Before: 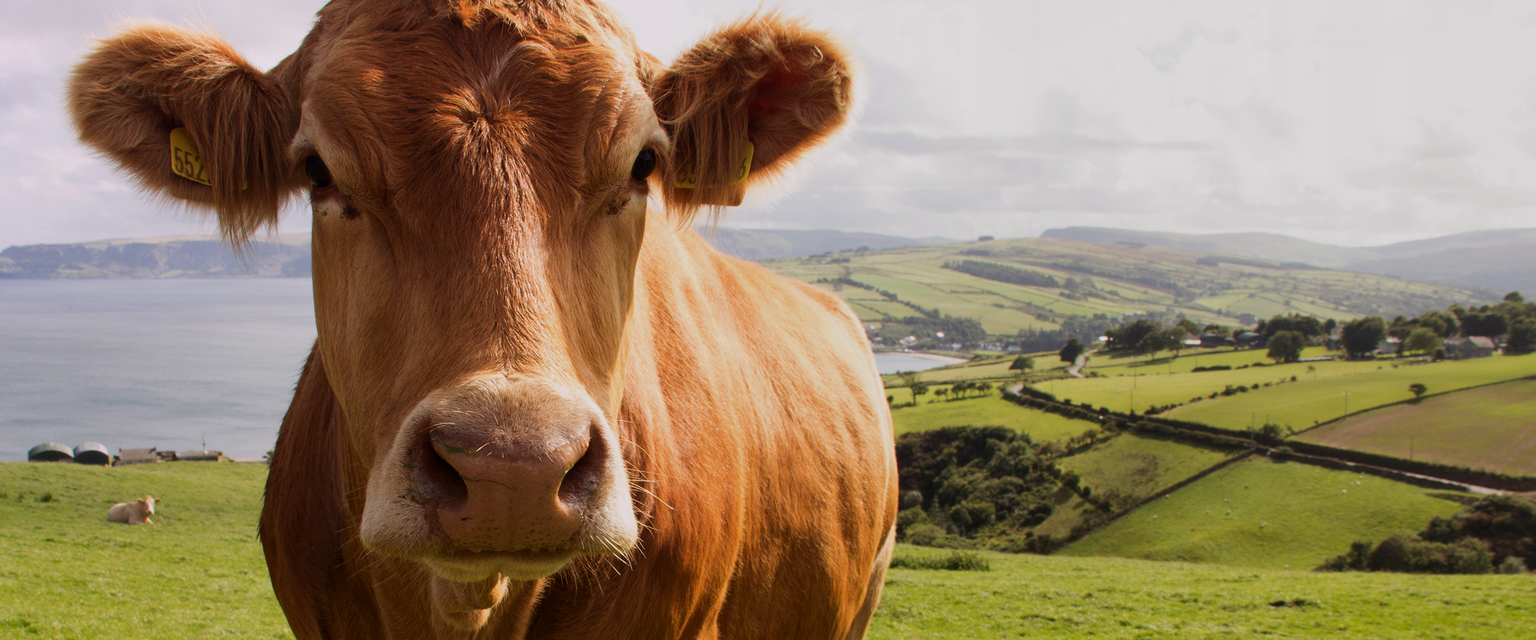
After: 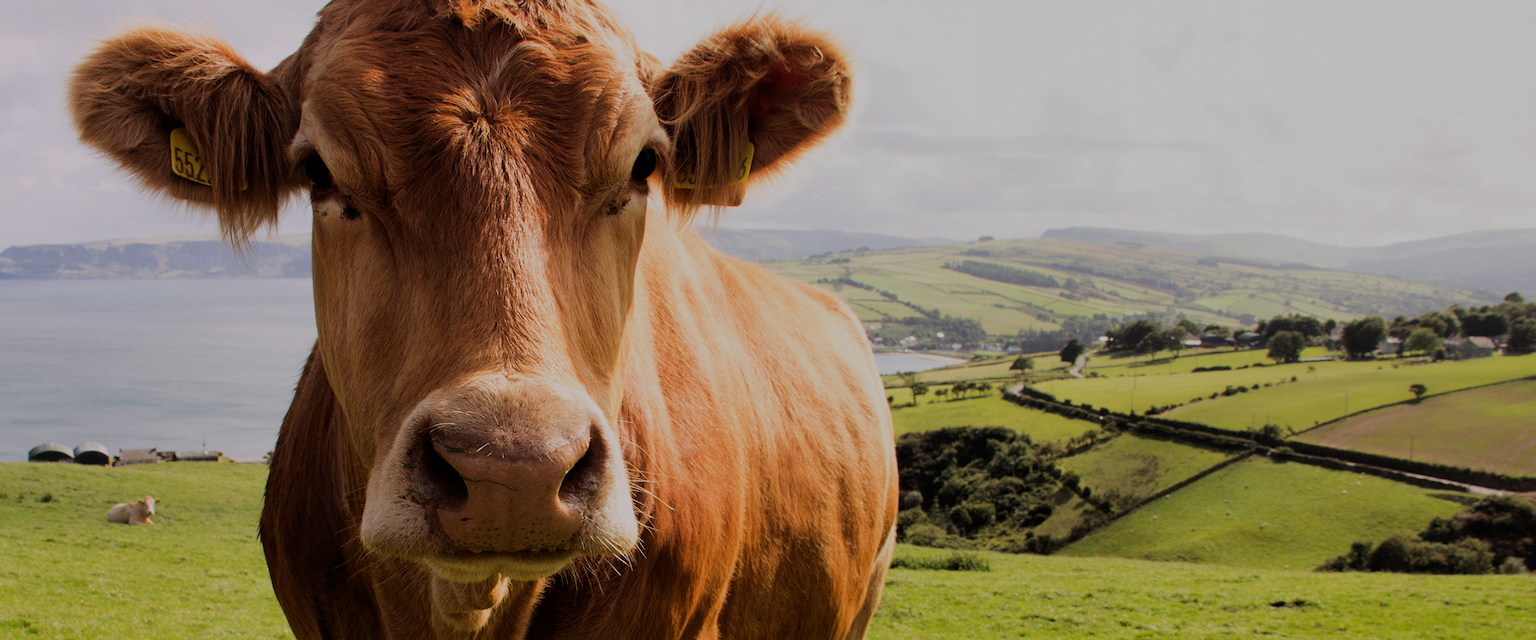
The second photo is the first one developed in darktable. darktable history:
filmic rgb: black relative exposure -6.99 EV, white relative exposure 5.67 EV, hardness 2.85
